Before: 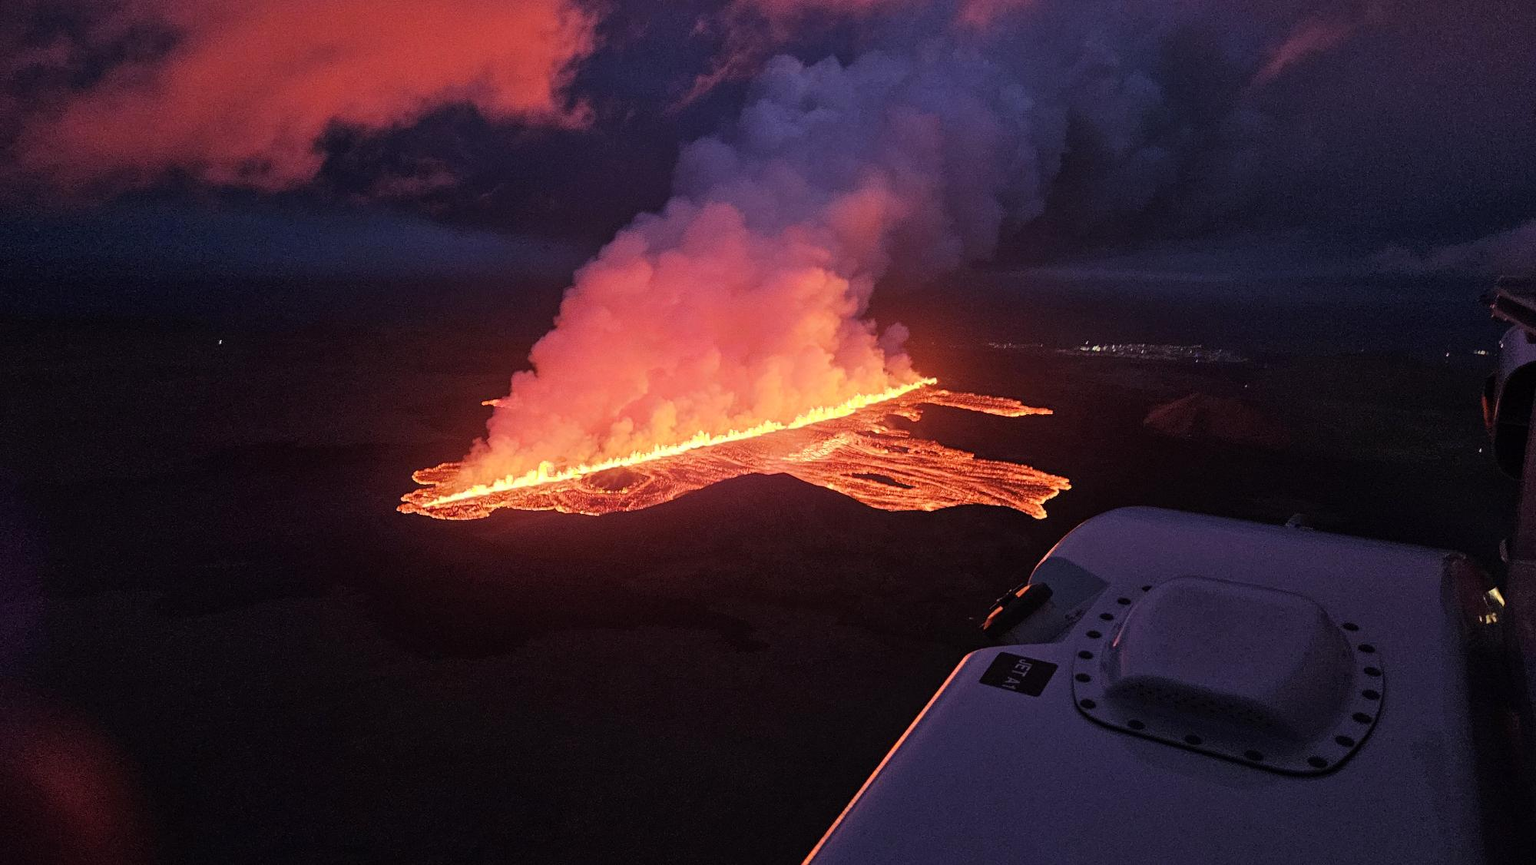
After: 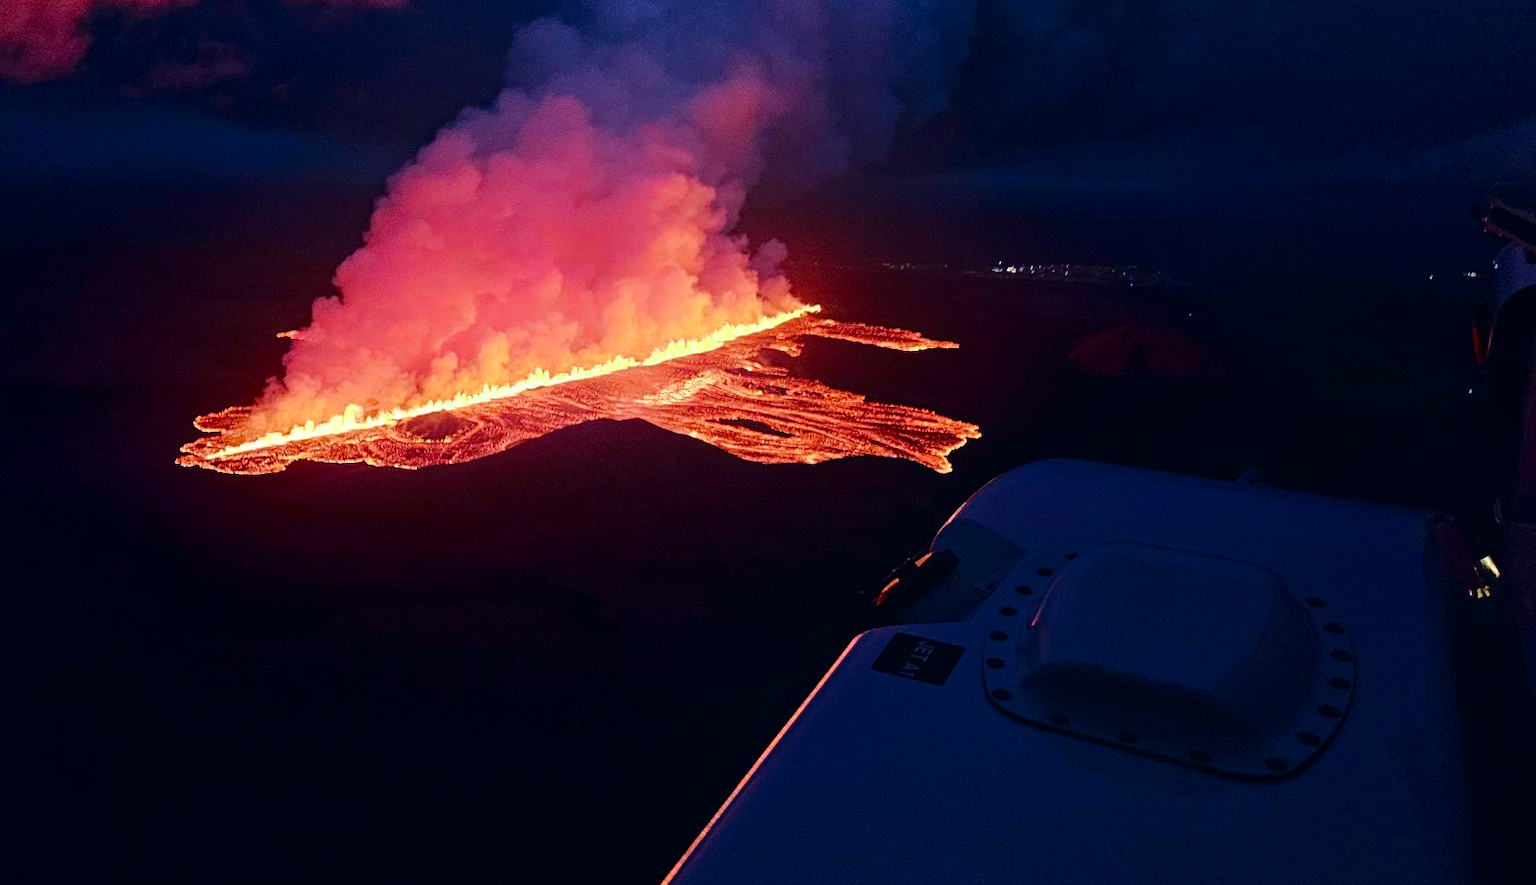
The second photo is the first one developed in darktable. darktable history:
shadows and highlights: shadows -62.32, white point adjustment -5.22, highlights 61.59
crop: left 16.315%, top 14.246%
white balance: red 0.931, blue 1.11
color correction: highlights a* 5.38, highlights b* 5.3, shadows a* -4.26, shadows b* -5.11
haze removal: compatibility mode true, adaptive false
